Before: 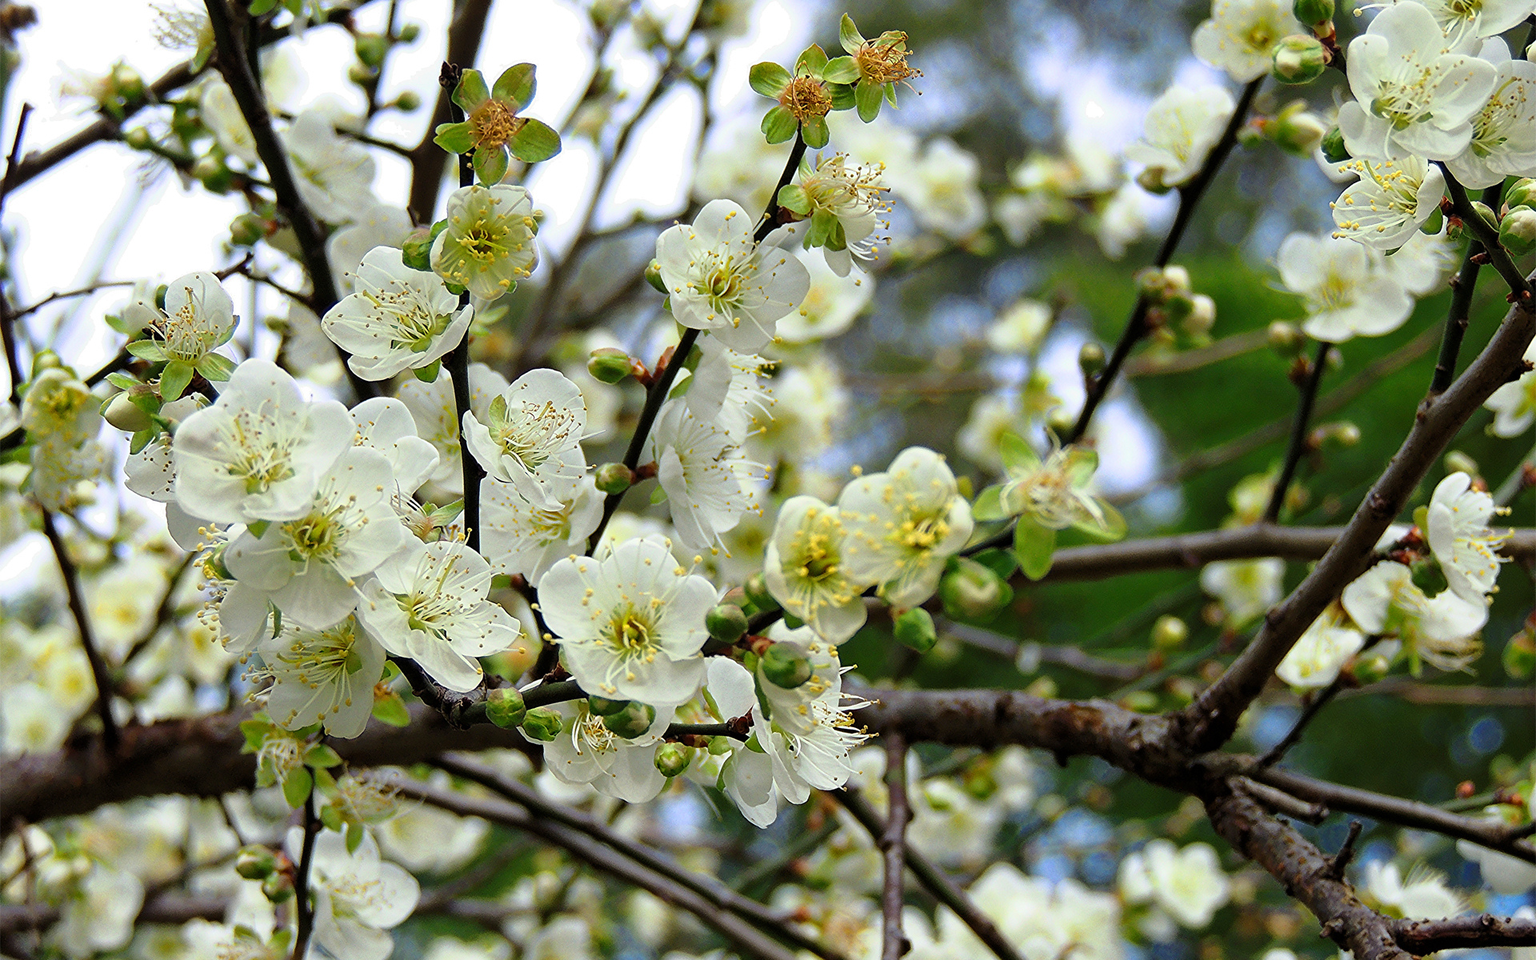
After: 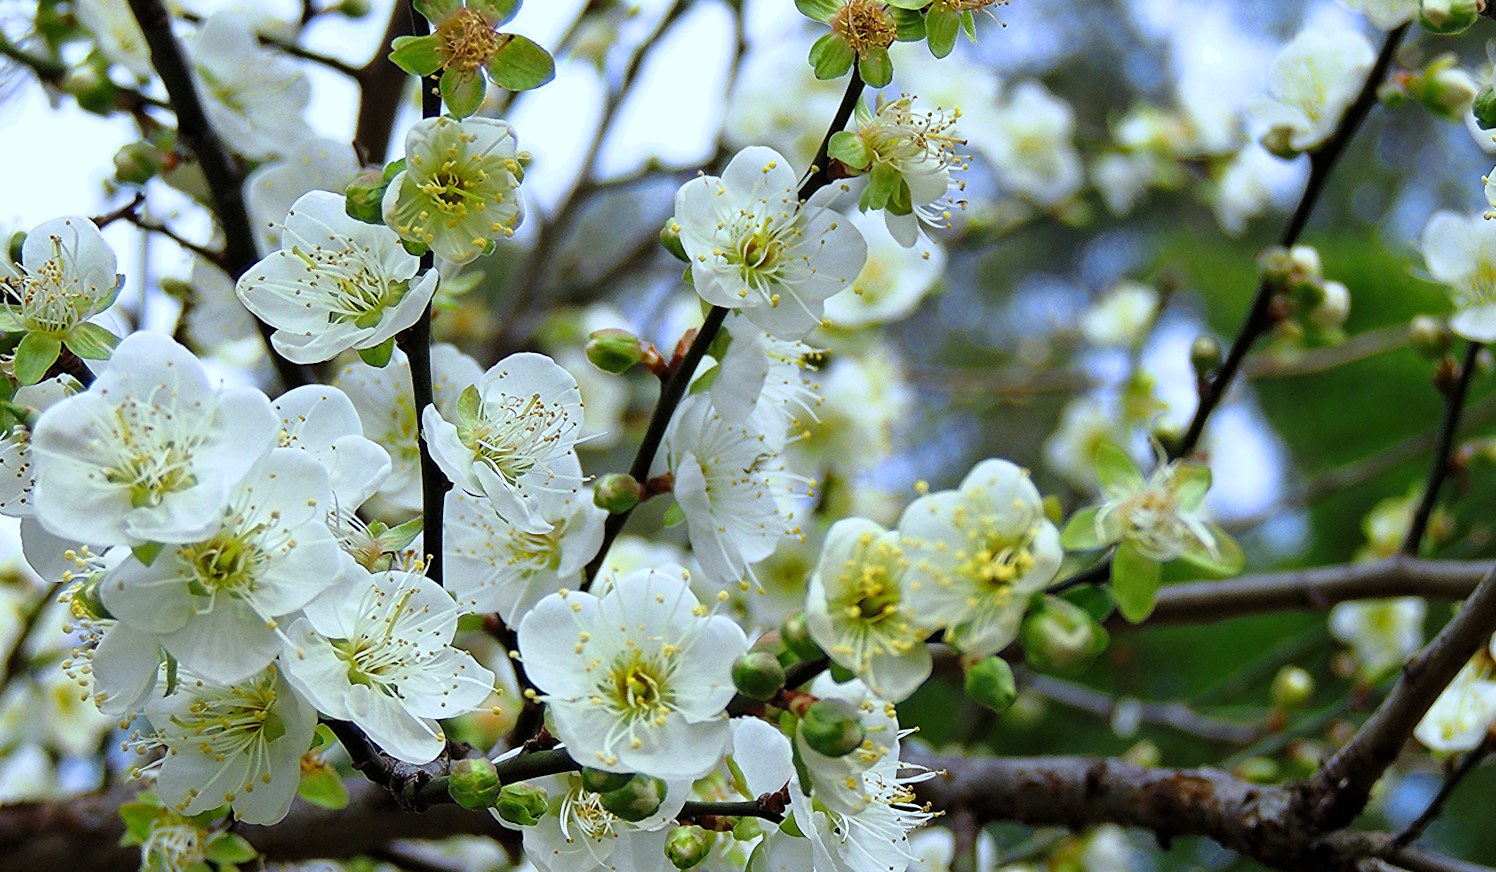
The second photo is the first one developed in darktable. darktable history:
white balance: red 0.926, green 1.003, blue 1.133
rotate and perspective: rotation 0.679°, lens shift (horizontal) 0.136, crop left 0.009, crop right 0.991, crop top 0.078, crop bottom 0.95
crop and rotate: left 10.77%, top 5.1%, right 10.41%, bottom 16.76%
